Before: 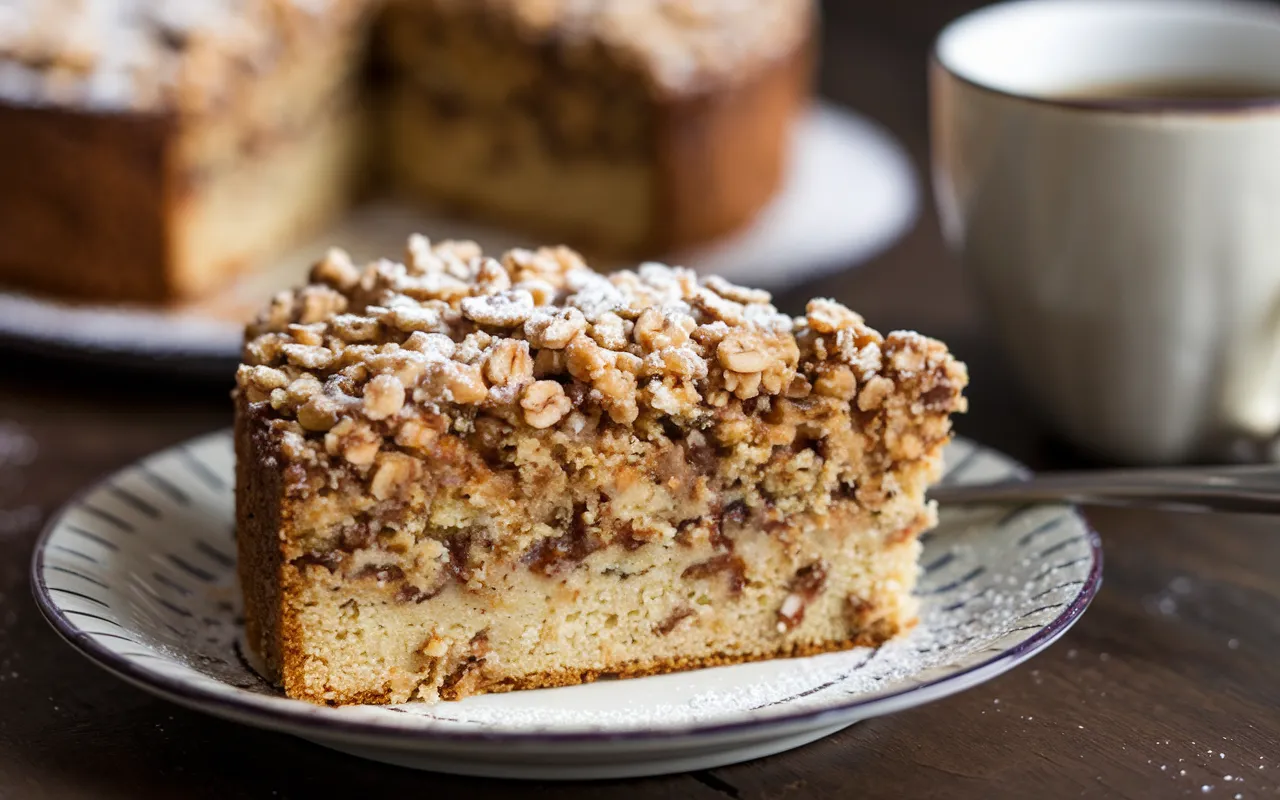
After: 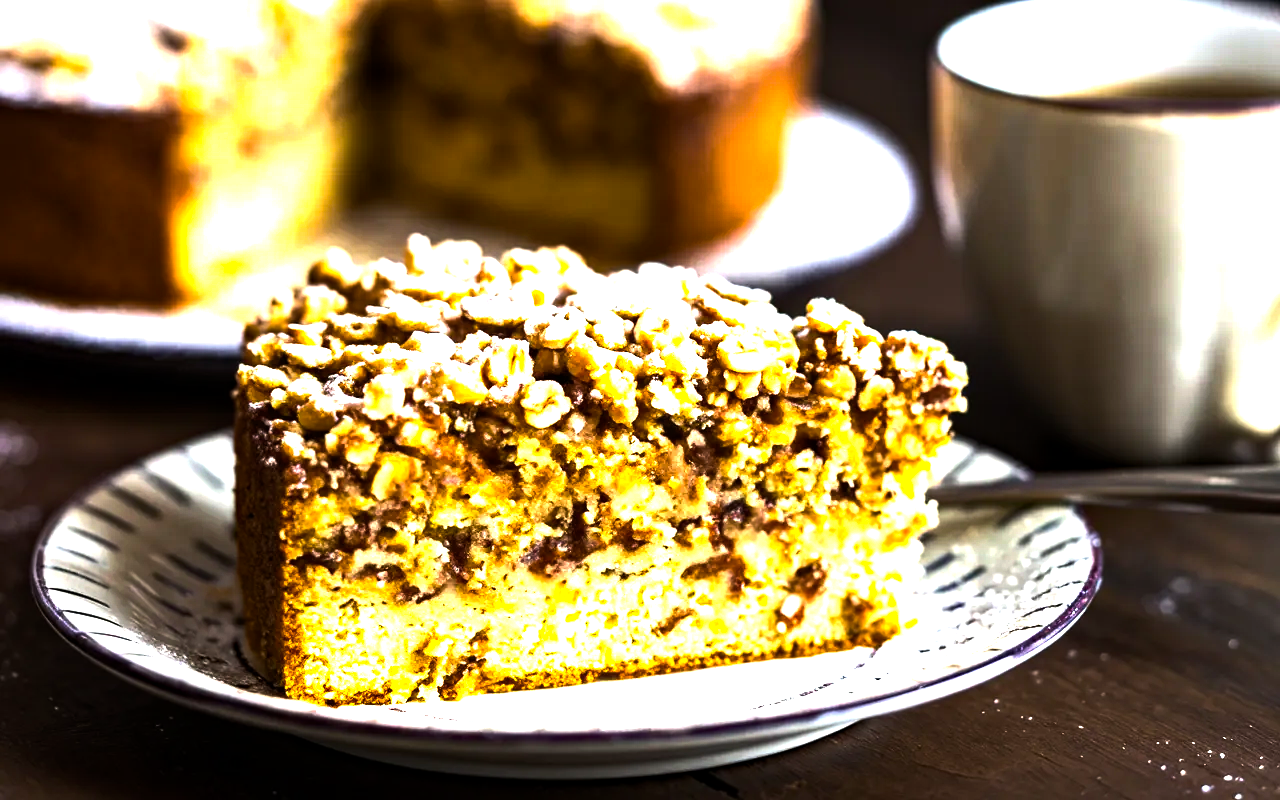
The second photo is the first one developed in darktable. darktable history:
color balance rgb: linear chroma grading › shadows -9.446%, linear chroma grading › global chroma 20.088%, perceptual saturation grading › global saturation 10.291%, perceptual brilliance grading › highlights 46.881%, perceptual brilliance grading › mid-tones 21.586%, perceptual brilliance grading › shadows -6.294%, global vibrance 20%
tone equalizer: -8 EV -0.774 EV, -7 EV -0.675 EV, -6 EV -0.563 EV, -5 EV -0.375 EV, -3 EV 0.375 EV, -2 EV 0.6 EV, -1 EV 0.681 EV, +0 EV 0.721 EV, edges refinement/feathering 500, mask exposure compensation -1.57 EV, preserve details no
haze removal: compatibility mode true, adaptive false
